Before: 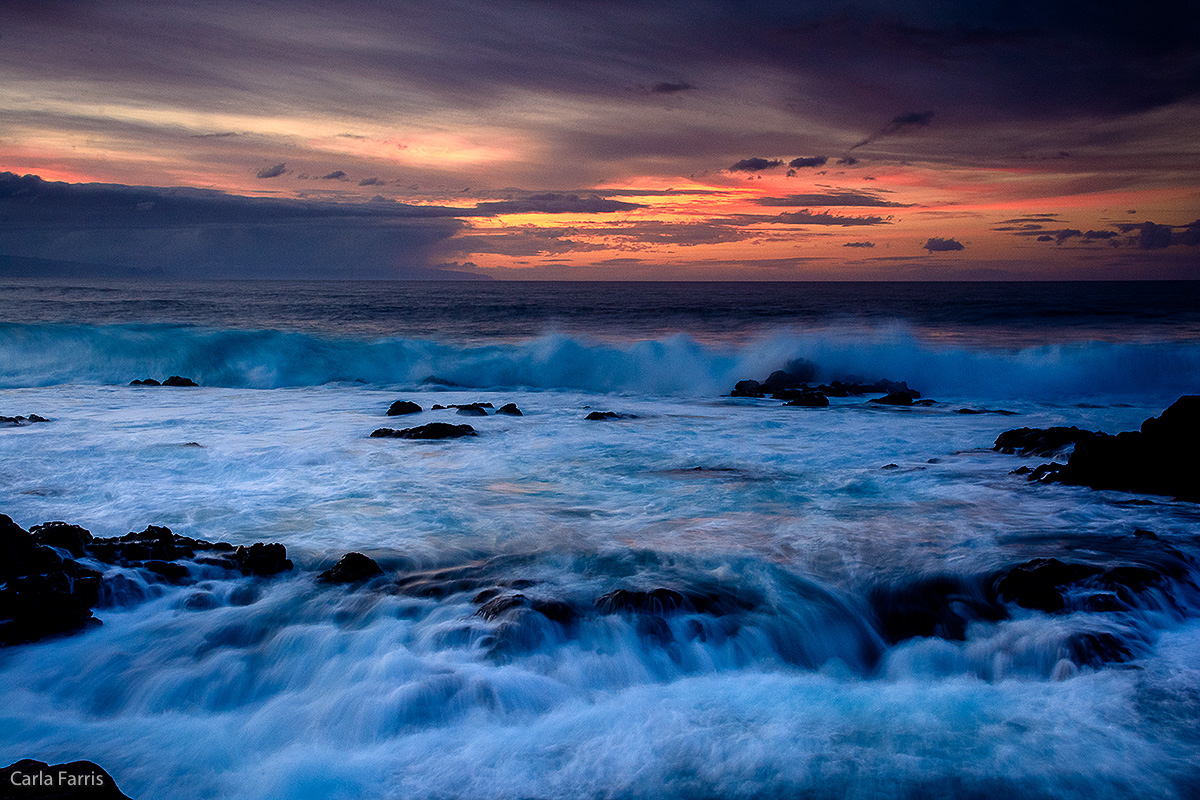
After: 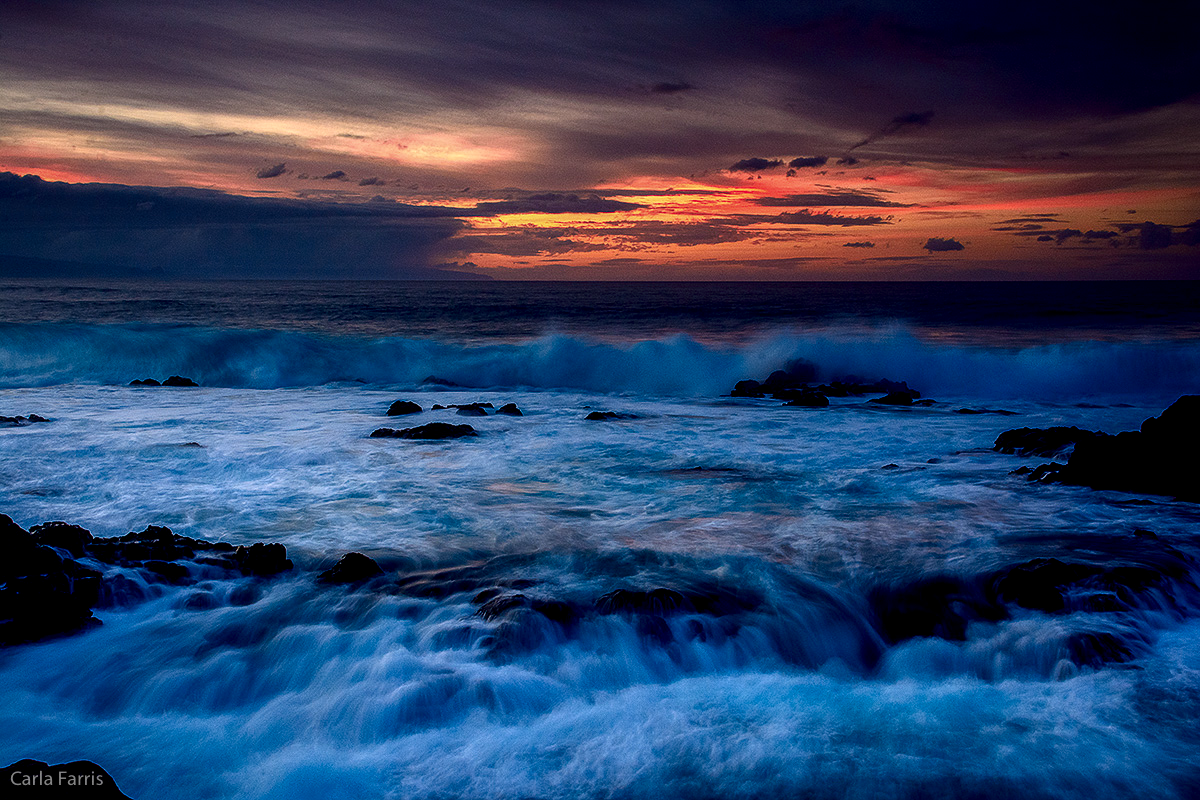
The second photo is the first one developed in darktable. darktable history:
contrast brightness saturation: brightness -0.195, saturation 0.081
local contrast: on, module defaults
